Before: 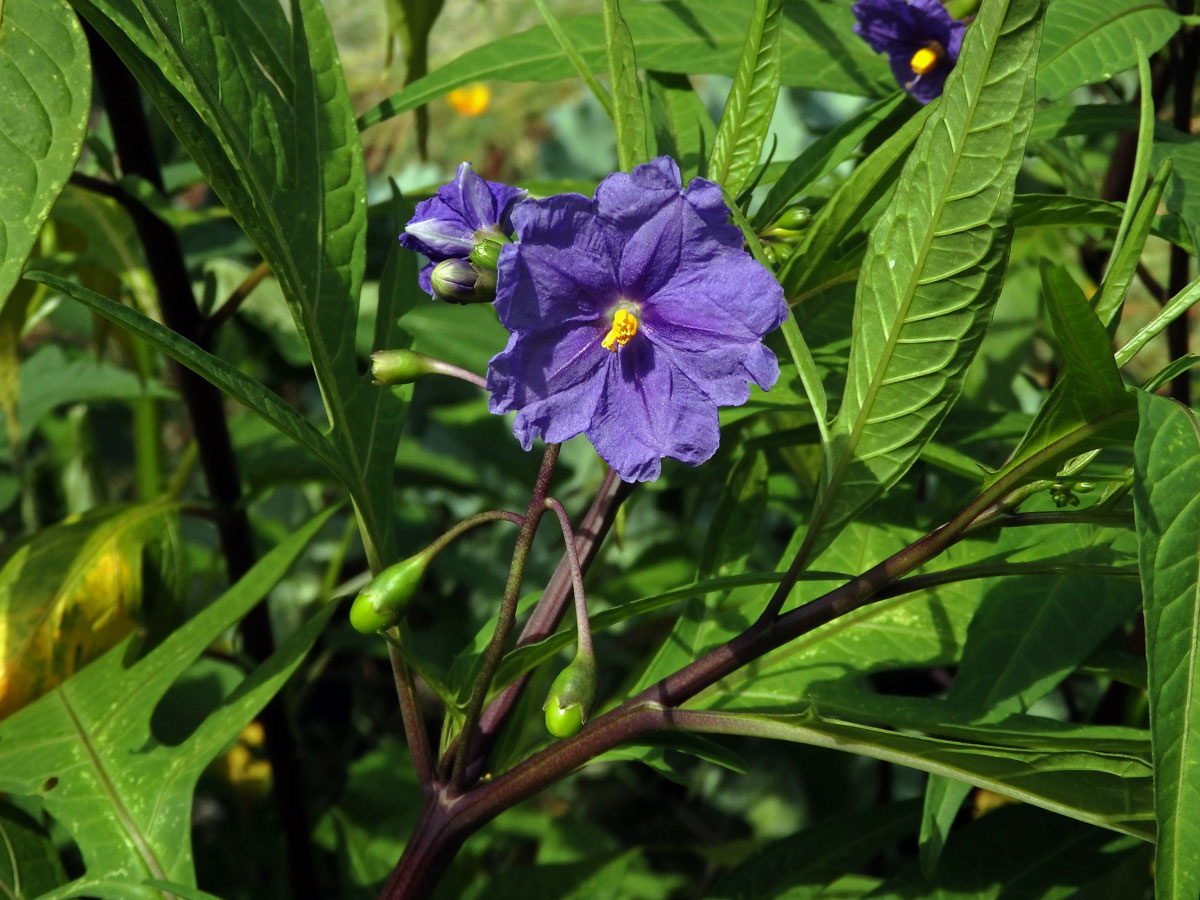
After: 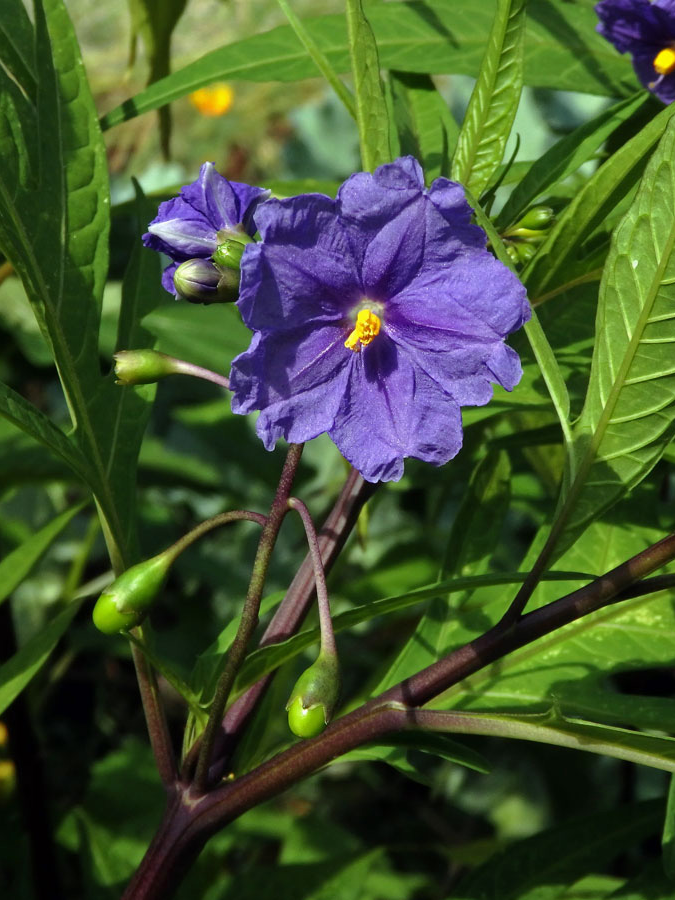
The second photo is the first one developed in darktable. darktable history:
white balance: red 1.009, blue 1.027
crop: left 21.496%, right 22.254%
